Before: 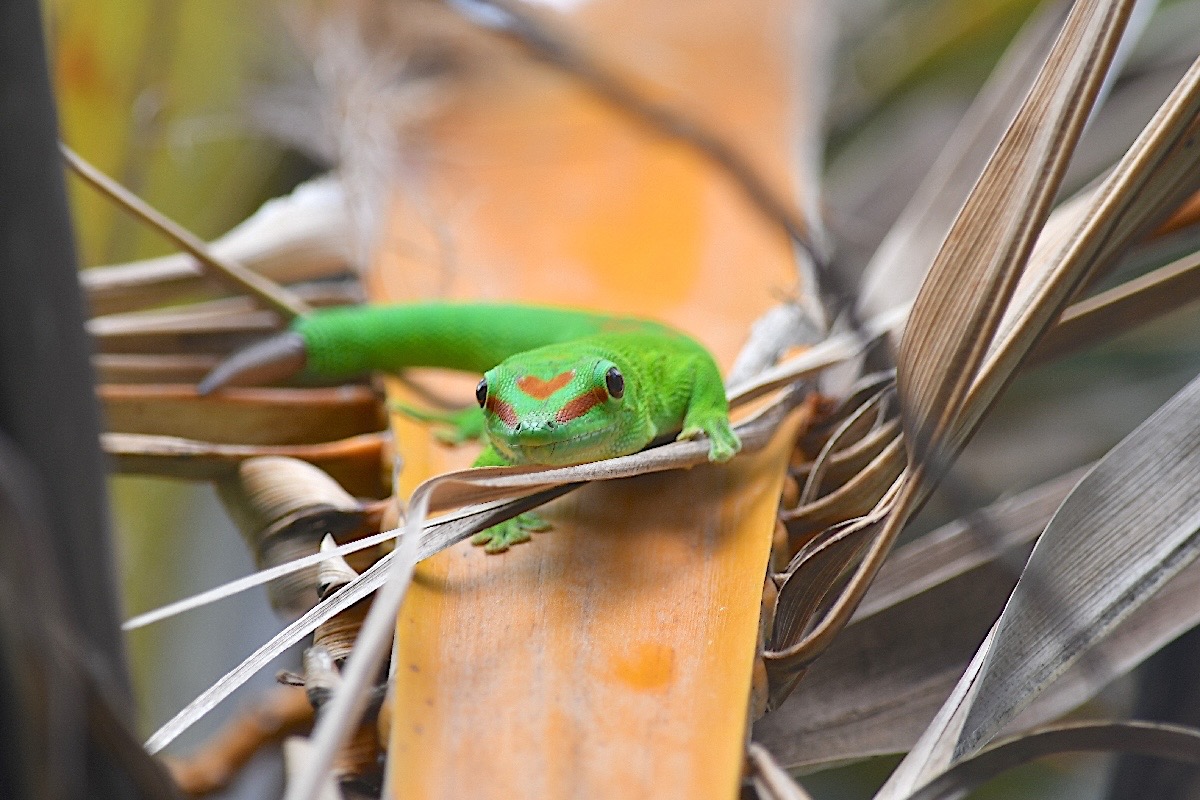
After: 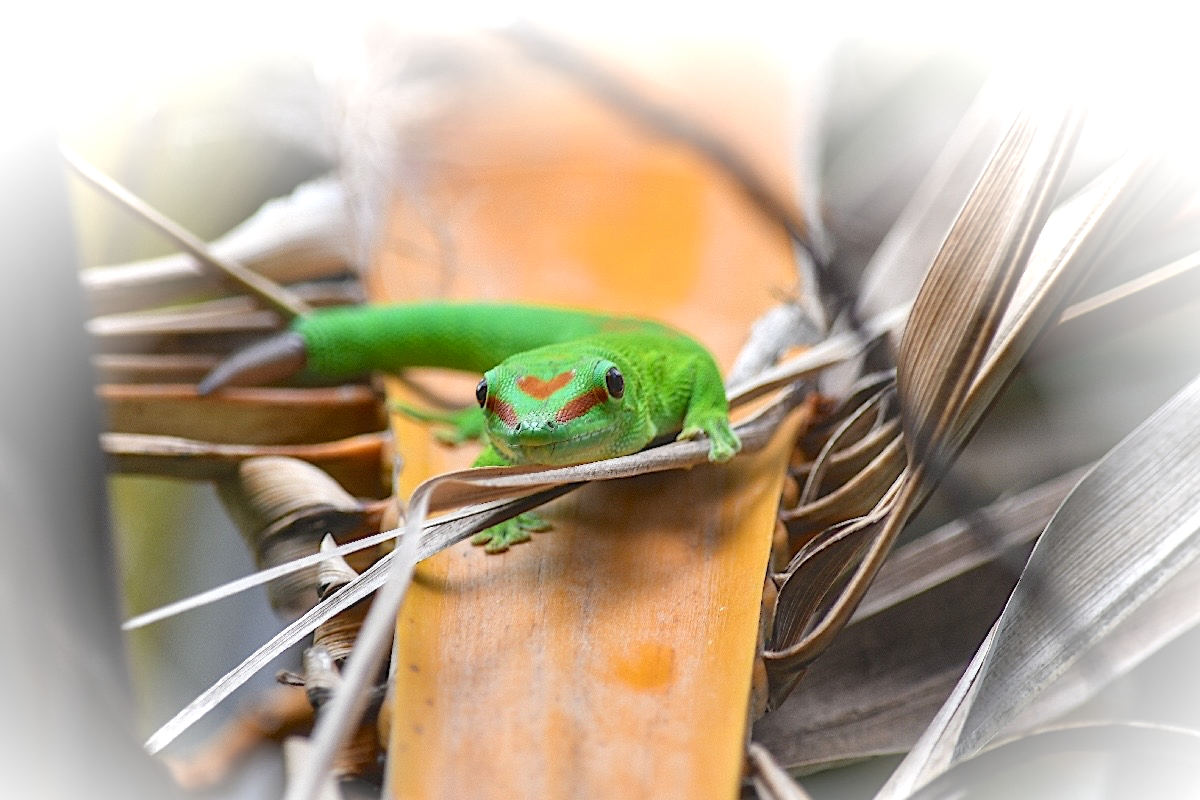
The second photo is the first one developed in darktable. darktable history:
local contrast: on, module defaults
vignetting: fall-off start 79.42%, brightness 0.985, saturation -0.489, center (-0.03, 0.235), width/height ratio 1.327
